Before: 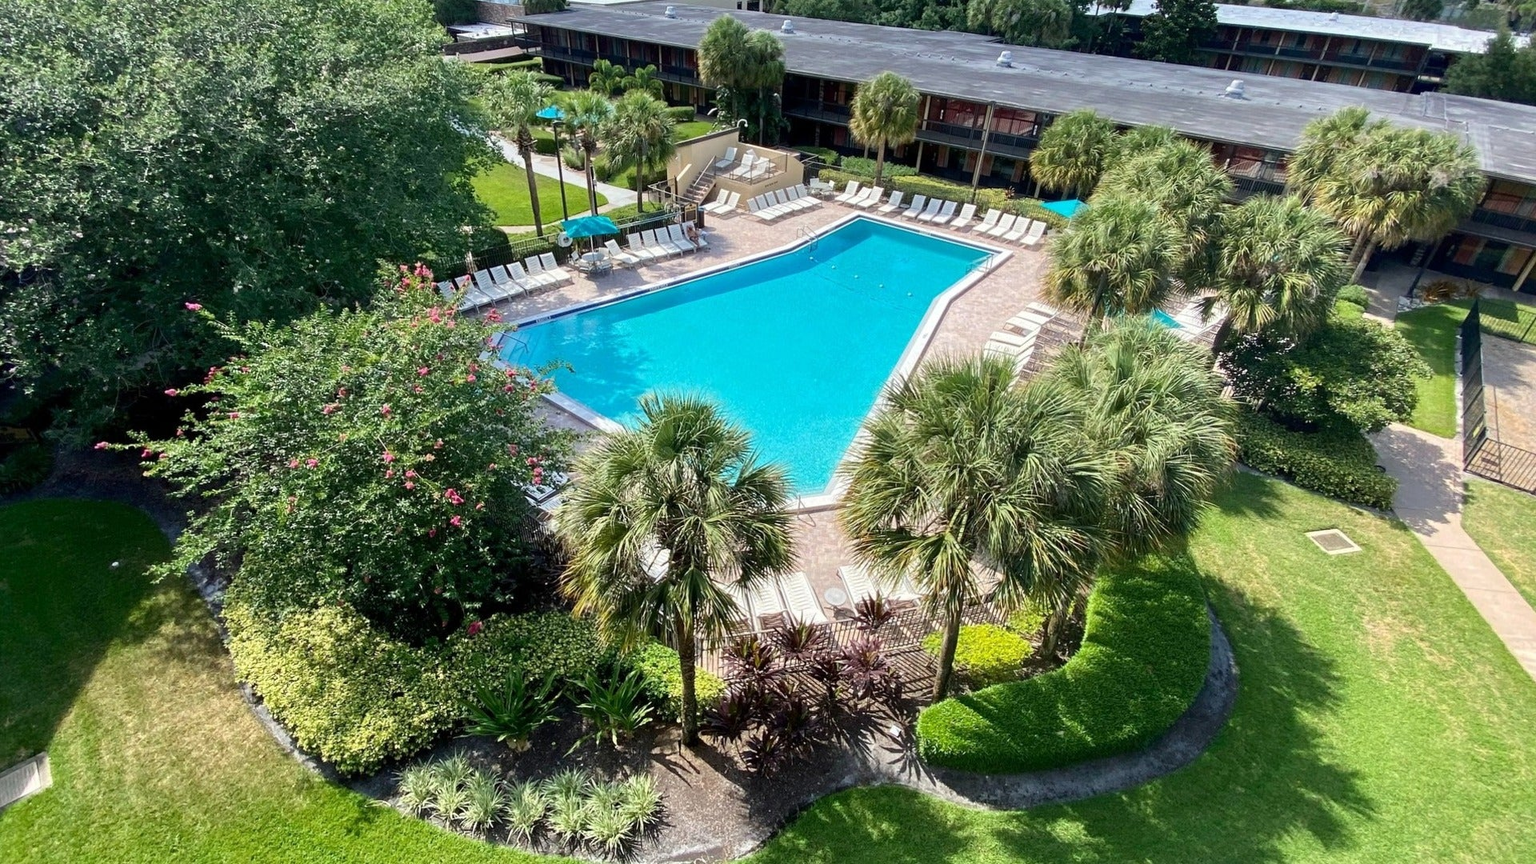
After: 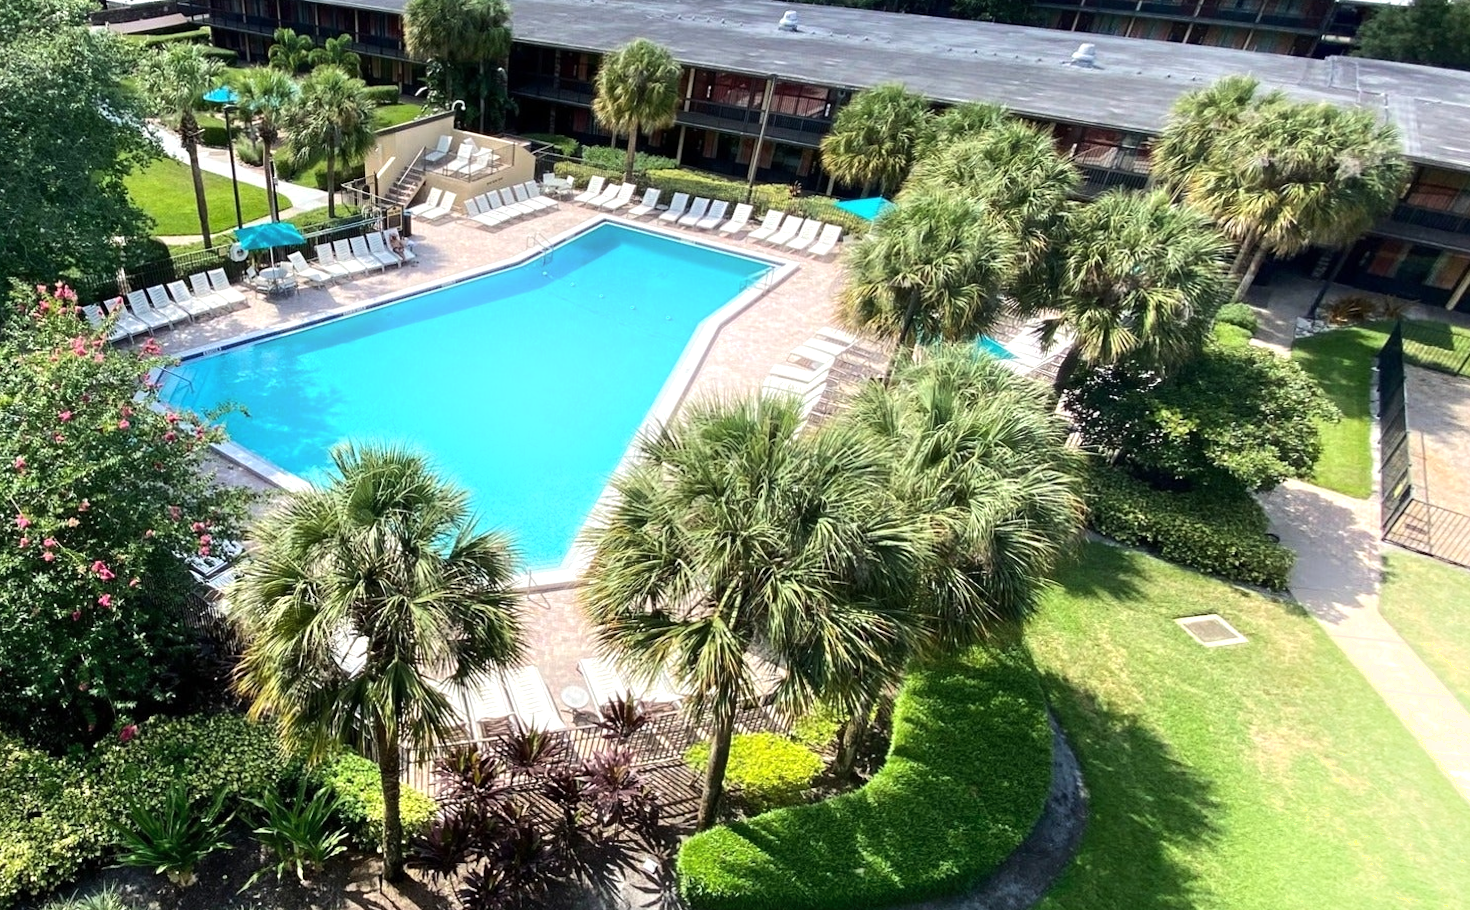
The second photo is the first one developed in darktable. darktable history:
rotate and perspective: lens shift (horizontal) -0.055, automatic cropping off
shadows and highlights: highlights 70.7, soften with gaussian
crop: left 23.095%, top 5.827%, bottom 11.854%
tone equalizer: -8 EV -0.417 EV, -7 EV -0.389 EV, -6 EV -0.333 EV, -5 EV -0.222 EV, -3 EV 0.222 EV, -2 EV 0.333 EV, -1 EV 0.389 EV, +0 EV 0.417 EV, edges refinement/feathering 500, mask exposure compensation -1.57 EV, preserve details no
exposure: compensate highlight preservation false
